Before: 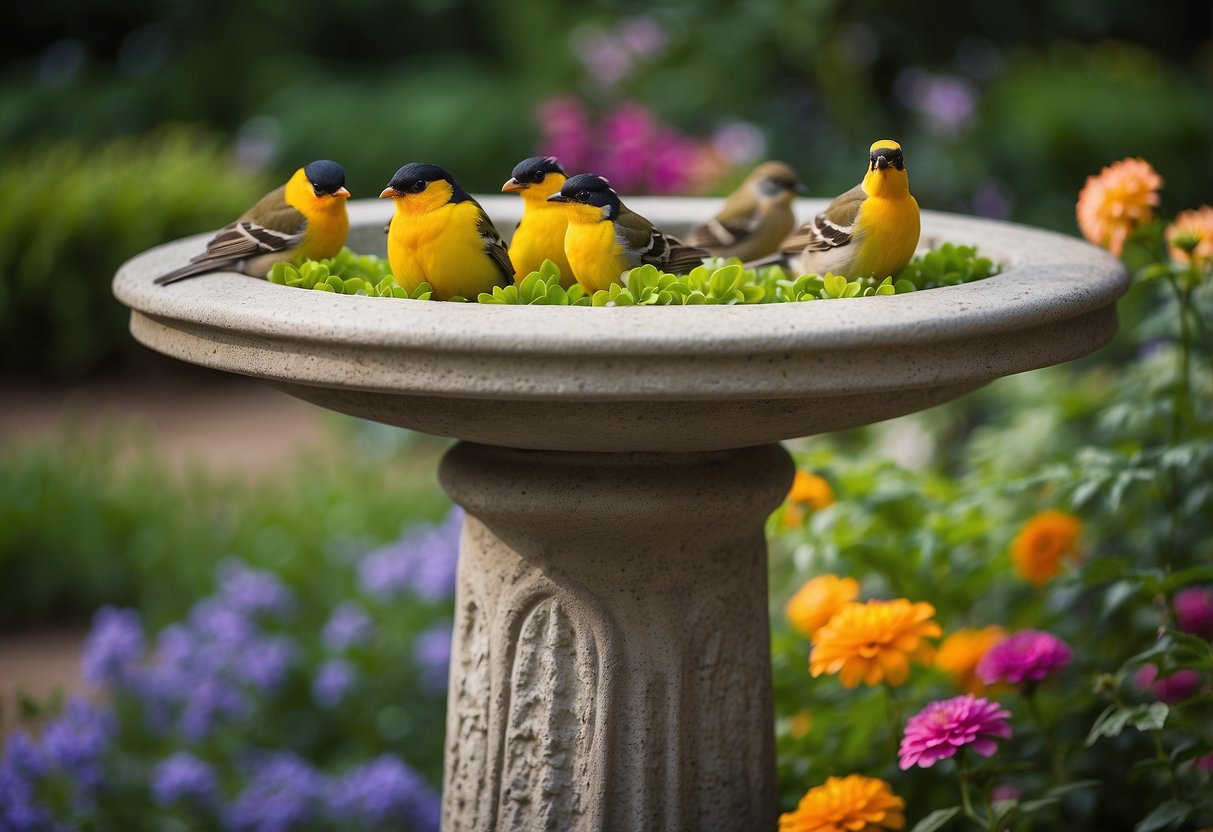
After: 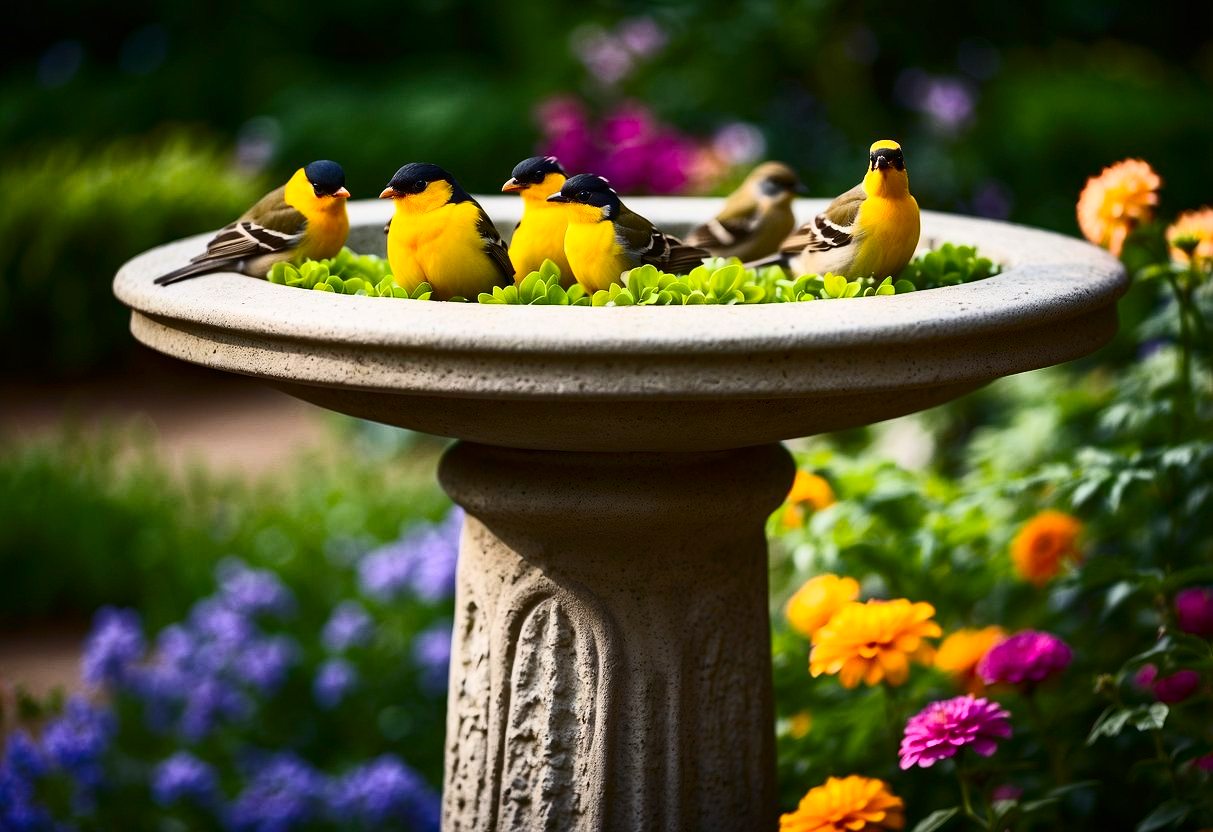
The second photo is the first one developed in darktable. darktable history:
contrast brightness saturation: contrast 0.4, brightness 0.05, saturation 0.25
haze removal: compatibility mode true, adaptive false
